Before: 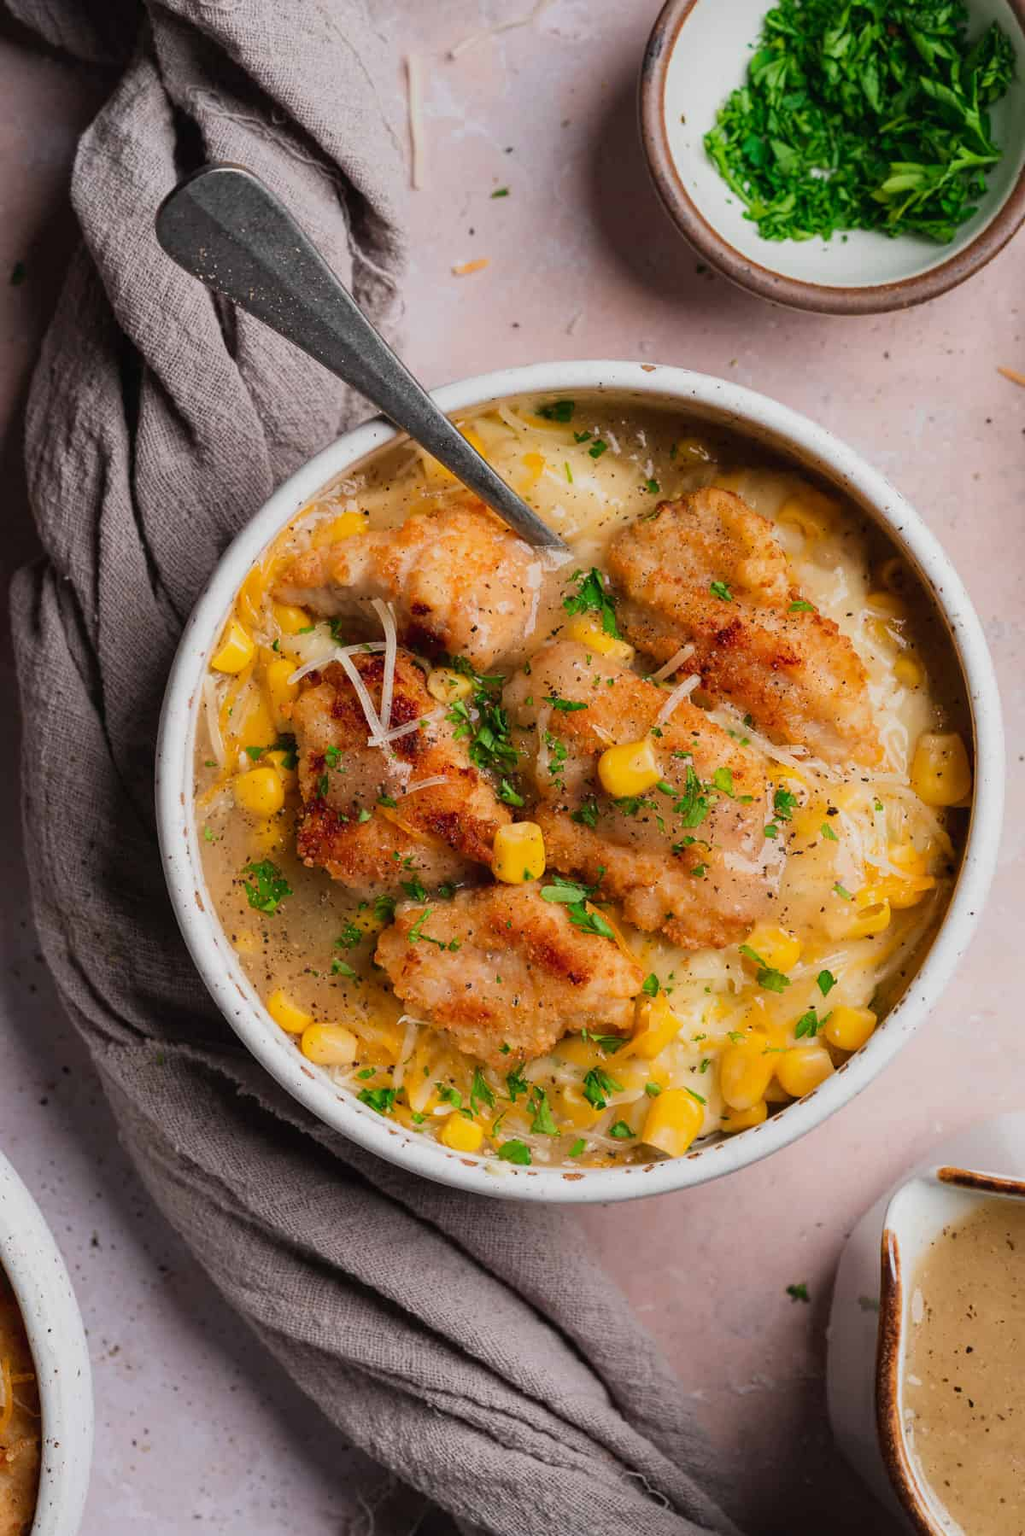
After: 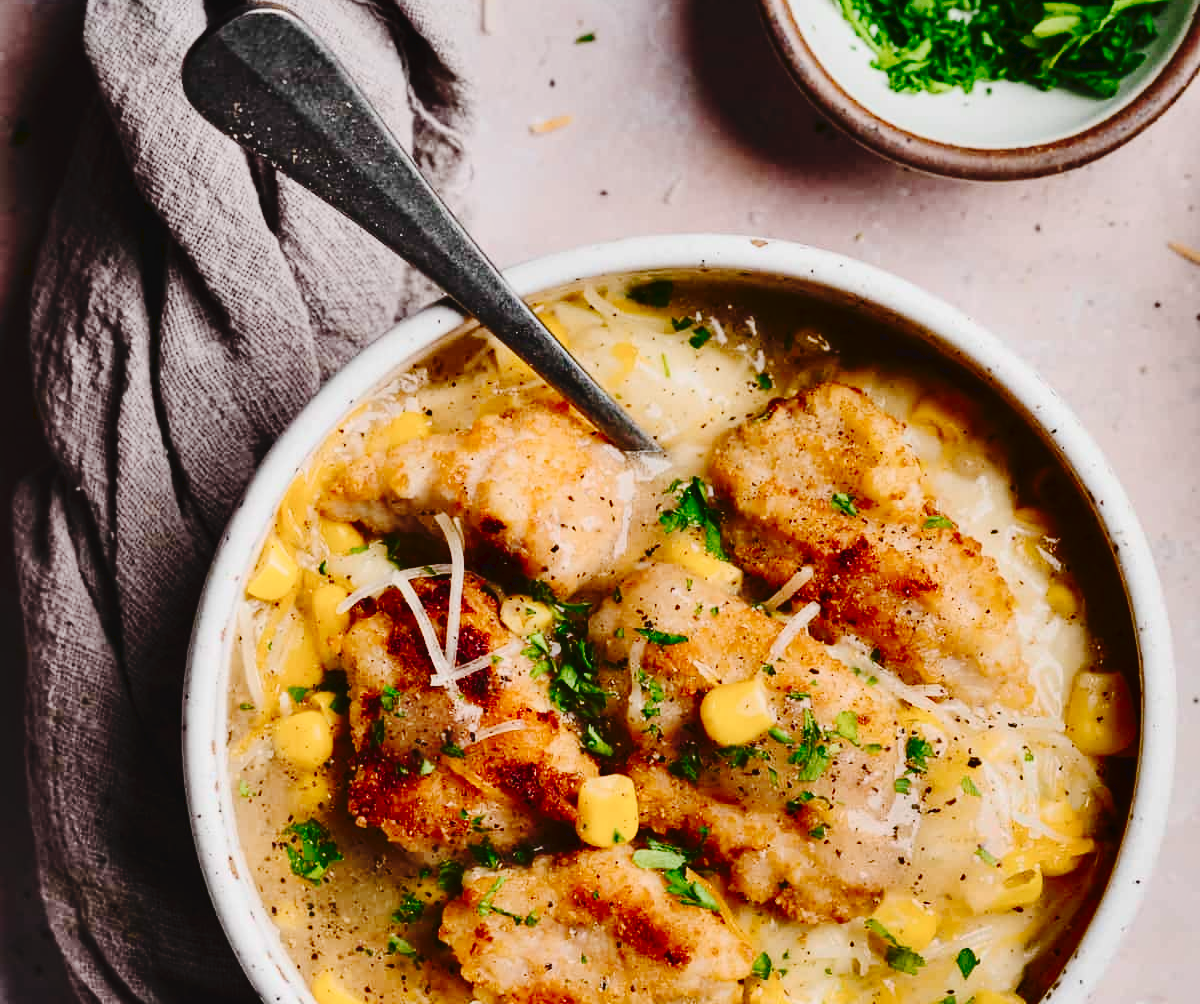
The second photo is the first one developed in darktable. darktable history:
contrast brightness saturation: contrast 0.274
crop and rotate: top 10.452%, bottom 33.733%
shadows and highlights: radius 117.97, shadows 41.88, highlights -61.78, soften with gaussian
tone curve: curves: ch0 [(0, 0) (0.003, 0.031) (0.011, 0.033) (0.025, 0.038) (0.044, 0.049) (0.069, 0.059) (0.1, 0.071) (0.136, 0.093) (0.177, 0.142) (0.224, 0.204) (0.277, 0.292) (0.335, 0.387) (0.399, 0.484) (0.468, 0.567) (0.543, 0.643) (0.623, 0.712) (0.709, 0.776) (0.801, 0.837) (0.898, 0.903) (1, 1)], preserve colors none
